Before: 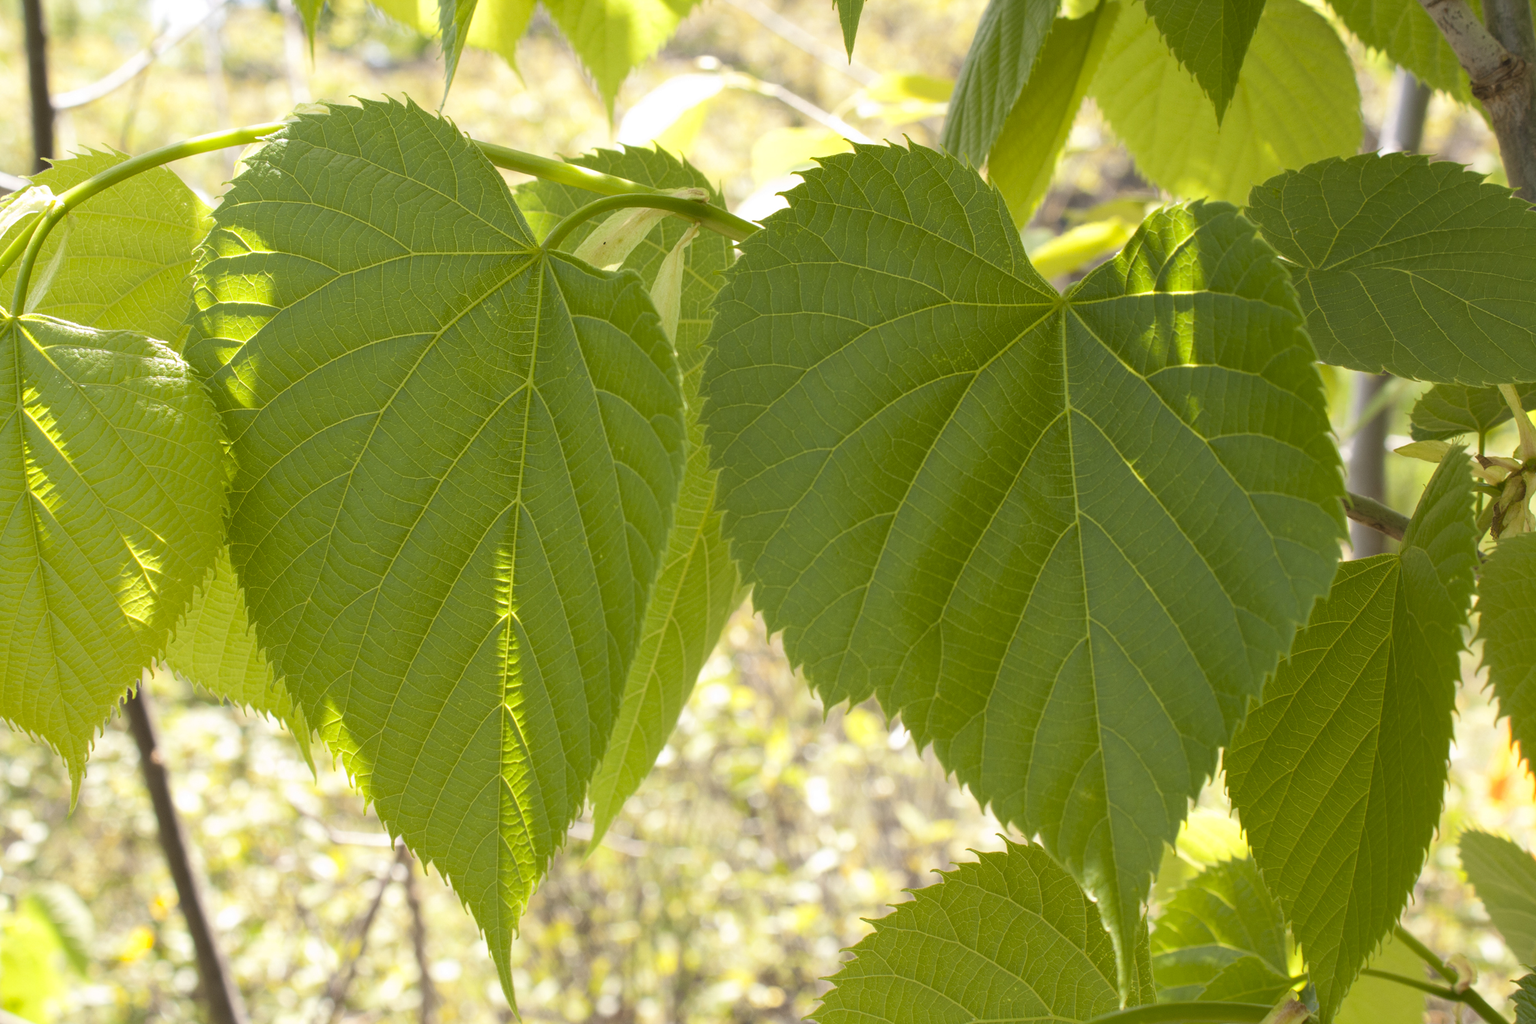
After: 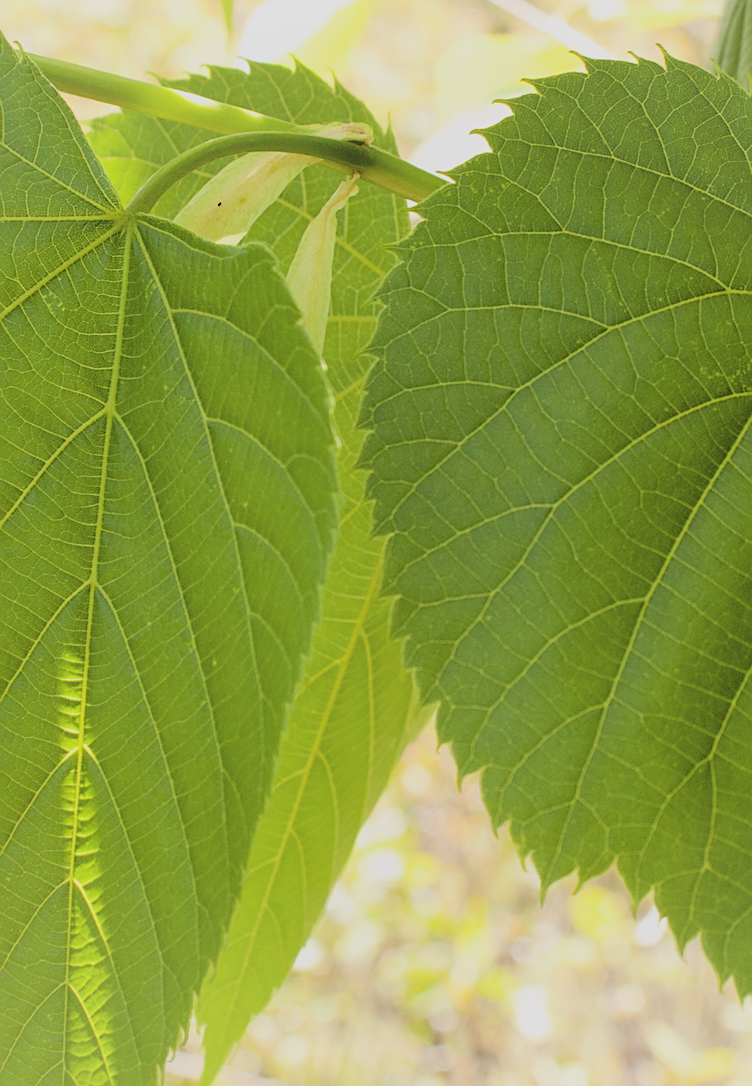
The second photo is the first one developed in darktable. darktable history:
crop and rotate: left 29.626%, top 10.193%, right 36.936%, bottom 17.377%
vignetting: fall-off start 97.61%, fall-off radius 100.76%, brightness 0.048, saturation -0.002, width/height ratio 1.362
sharpen: on, module defaults
contrast brightness saturation: brightness 0.134
filmic rgb: black relative exposure -3.17 EV, white relative exposure 7.04 EV, hardness 1.48, contrast 1.357
